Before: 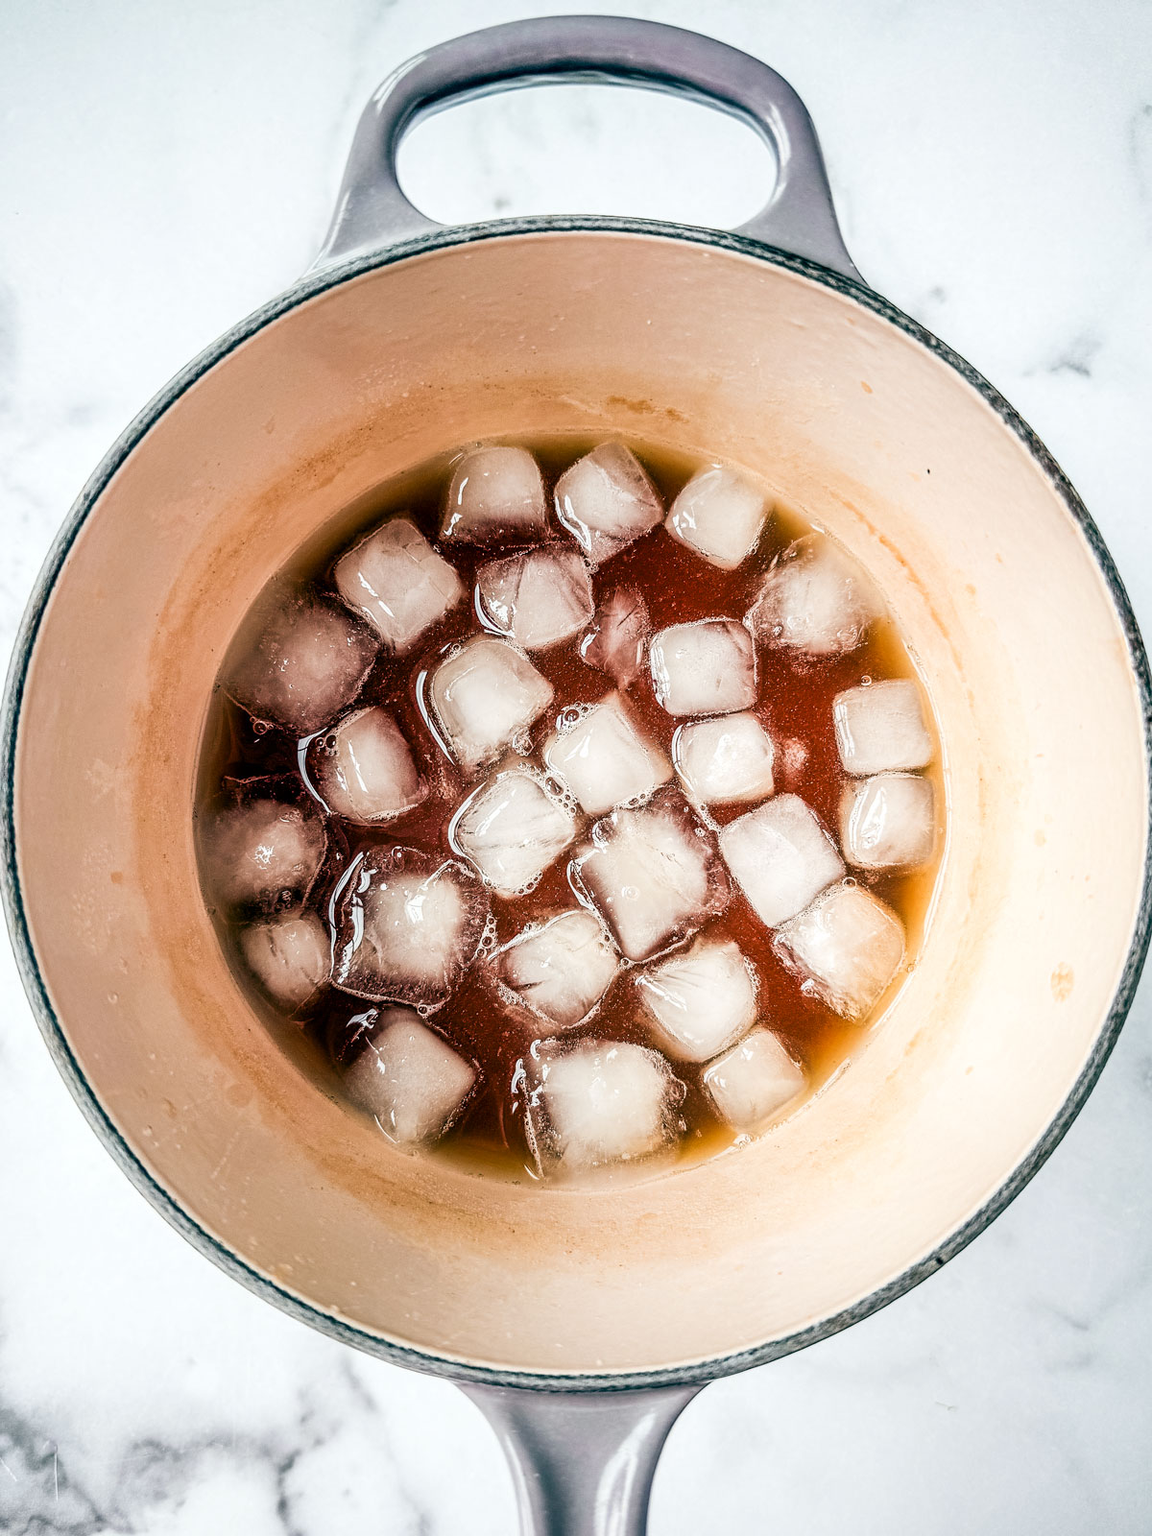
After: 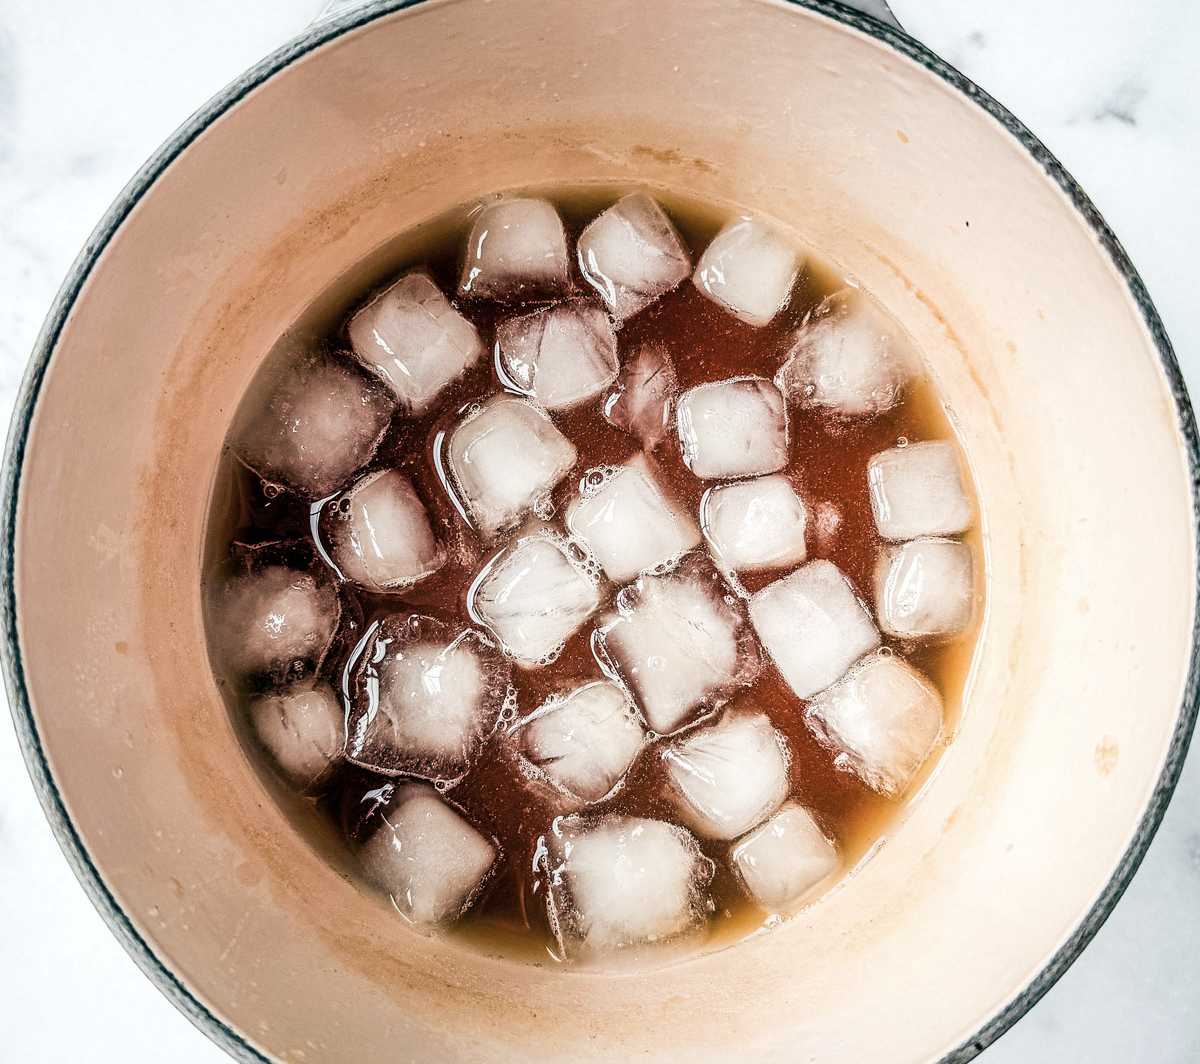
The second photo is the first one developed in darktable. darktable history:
color correction: saturation 0.8
crop: top 16.727%, bottom 16.727%
